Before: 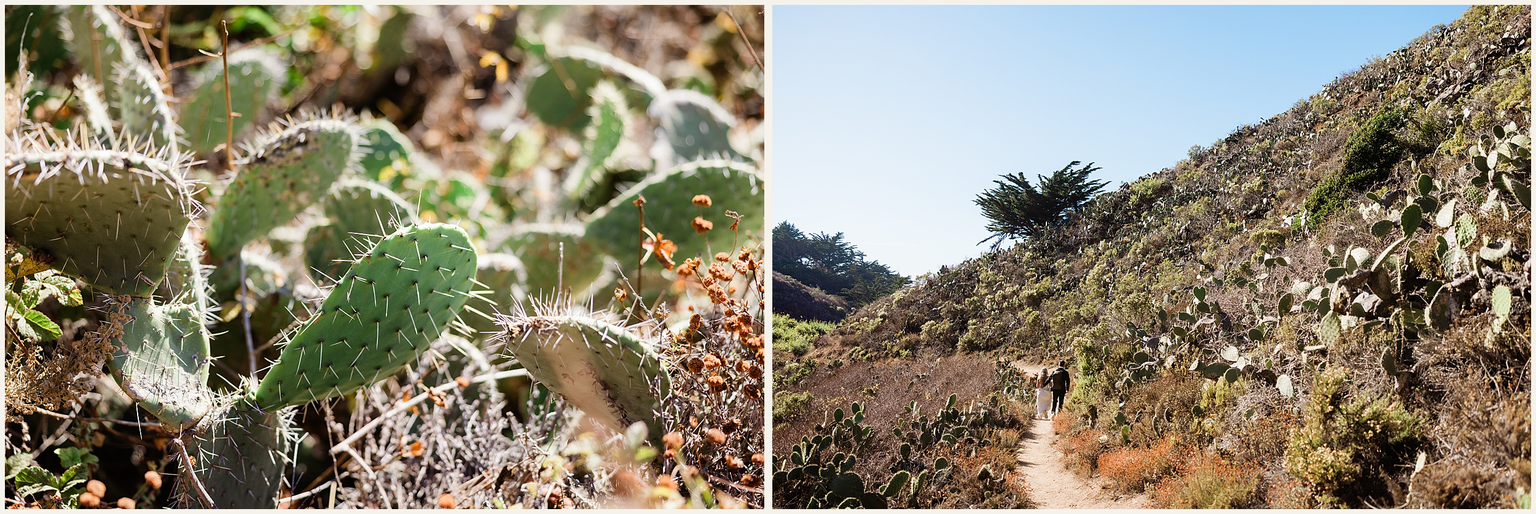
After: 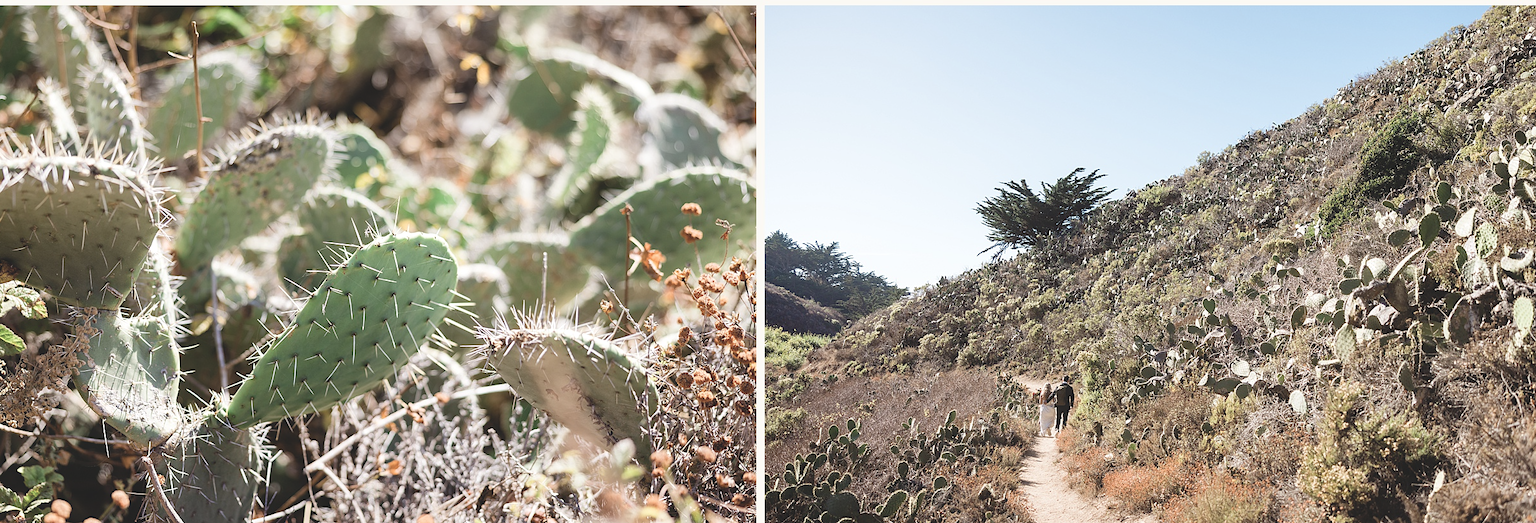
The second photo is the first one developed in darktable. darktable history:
crop and rotate: left 2.514%, right 1.327%, bottom 2.038%
exposure: black level correction 0, exposure 0.69 EV, compensate exposure bias true, compensate highlight preservation false
contrast brightness saturation: contrast -0.253, saturation -0.422
shadows and highlights: shadows 4.26, highlights -19.05, soften with gaussian
